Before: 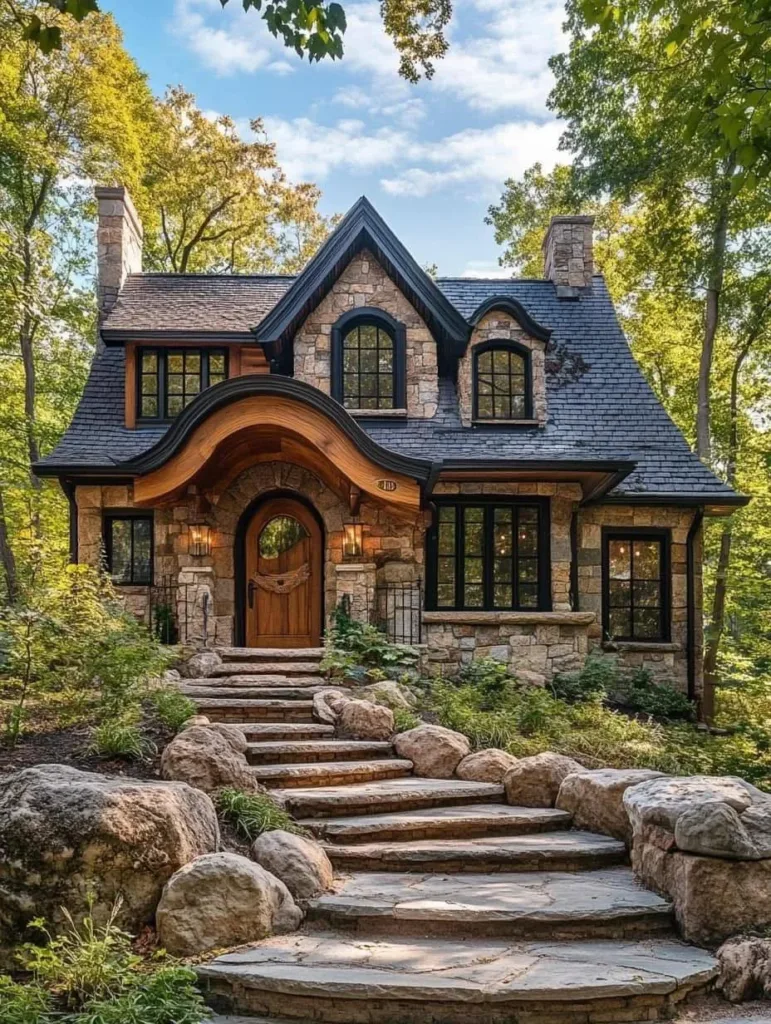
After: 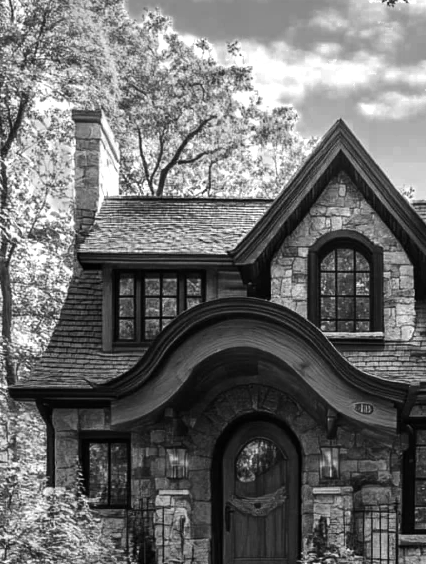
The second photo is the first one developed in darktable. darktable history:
tone equalizer: -8 EV -0.764 EV, -7 EV -0.736 EV, -6 EV -0.627 EV, -5 EV -0.375 EV, -3 EV 0.403 EV, -2 EV 0.6 EV, -1 EV 0.692 EV, +0 EV 0.773 EV, edges refinement/feathering 500, mask exposure compensation -1.57 EV, preserve details no
crop and rotate: left 3.032%, top 7.529%, right 41.591%, bottom 37.344%
color zones: curves: ch0 [(0.002, 0.589) (0.107, 0.484) (0.146, 0.249) (0.217, 0.352) (0.309, 0.525) (0.39, 0.404) (0.455, 0.169) (0.597, 0.055) (0.724, 0.212) (0.775, 0.691) (0.869, 0.571) (1, 0.587)]; ch1 [(0, 0) (0.143, 0) (0.286, 0) (0.429, 0) (0.571, 0) (0.714, 0) (0.857, 0)]
